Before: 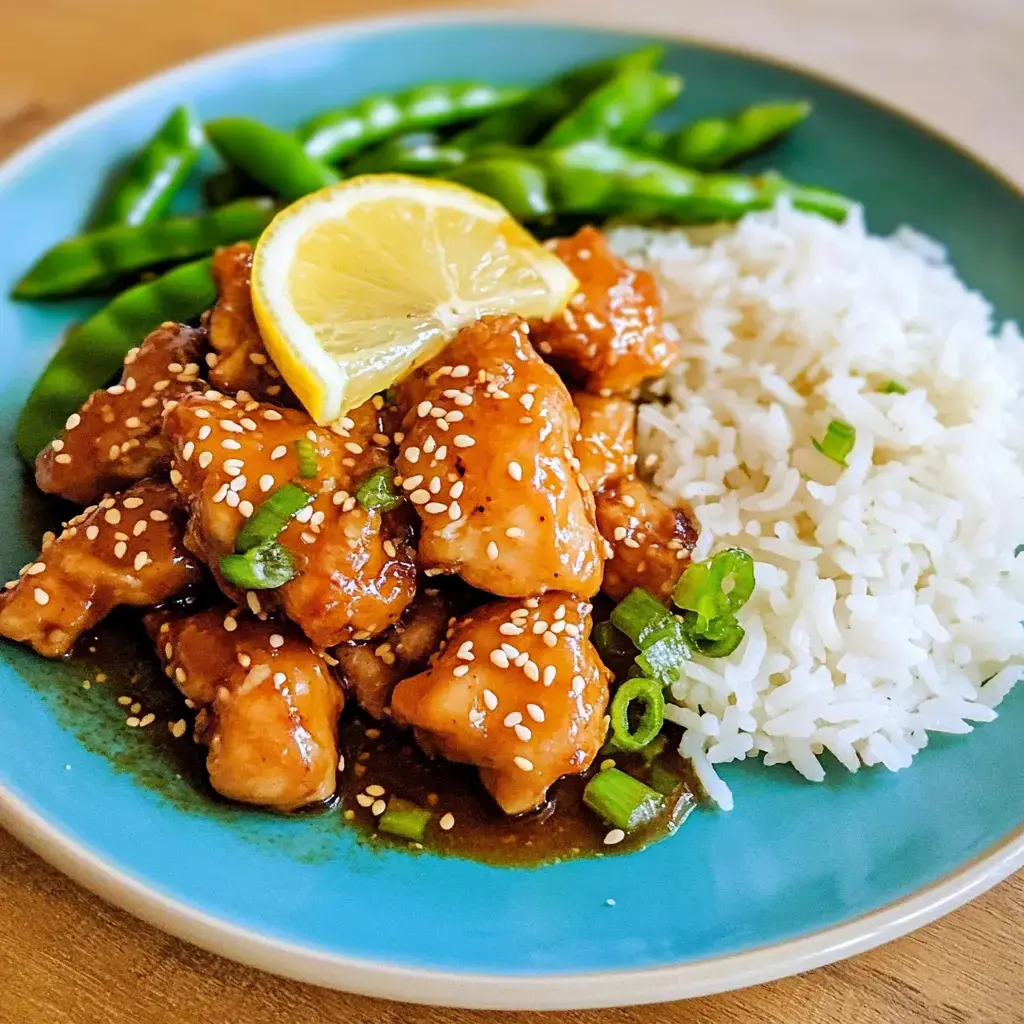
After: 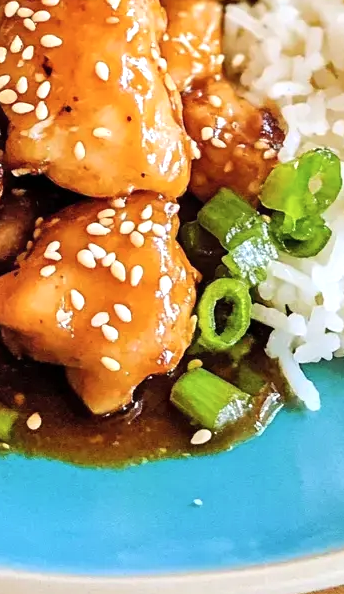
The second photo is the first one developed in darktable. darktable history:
shadows and highlights: radius 110.22, shadows 51.58, white point adjustment 9.08, highlights -3.04, soften with gaussian
crop: left 40.417%, top 39.134%, right 25.894%, bottom 2.792%
